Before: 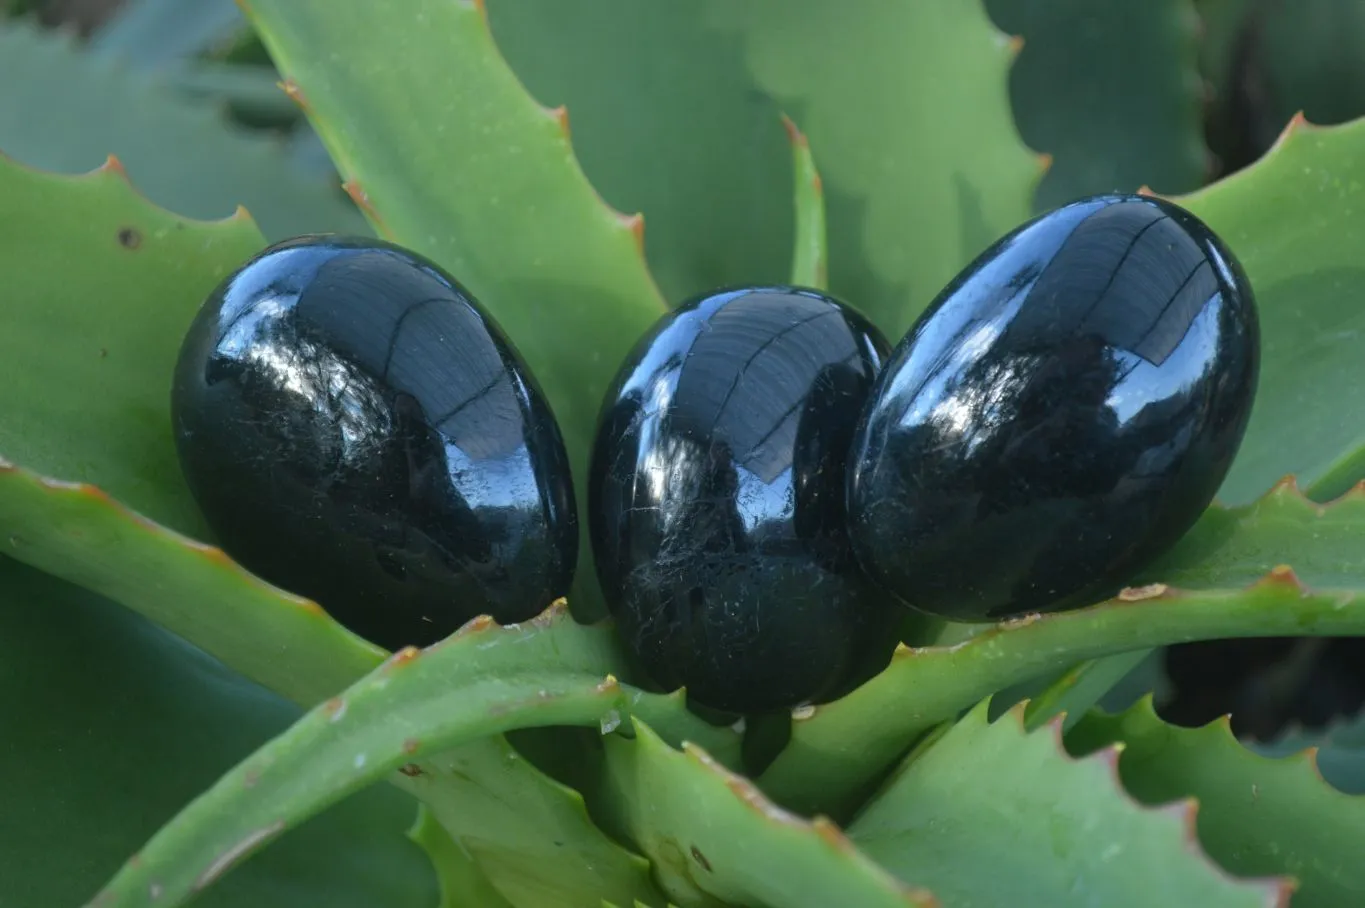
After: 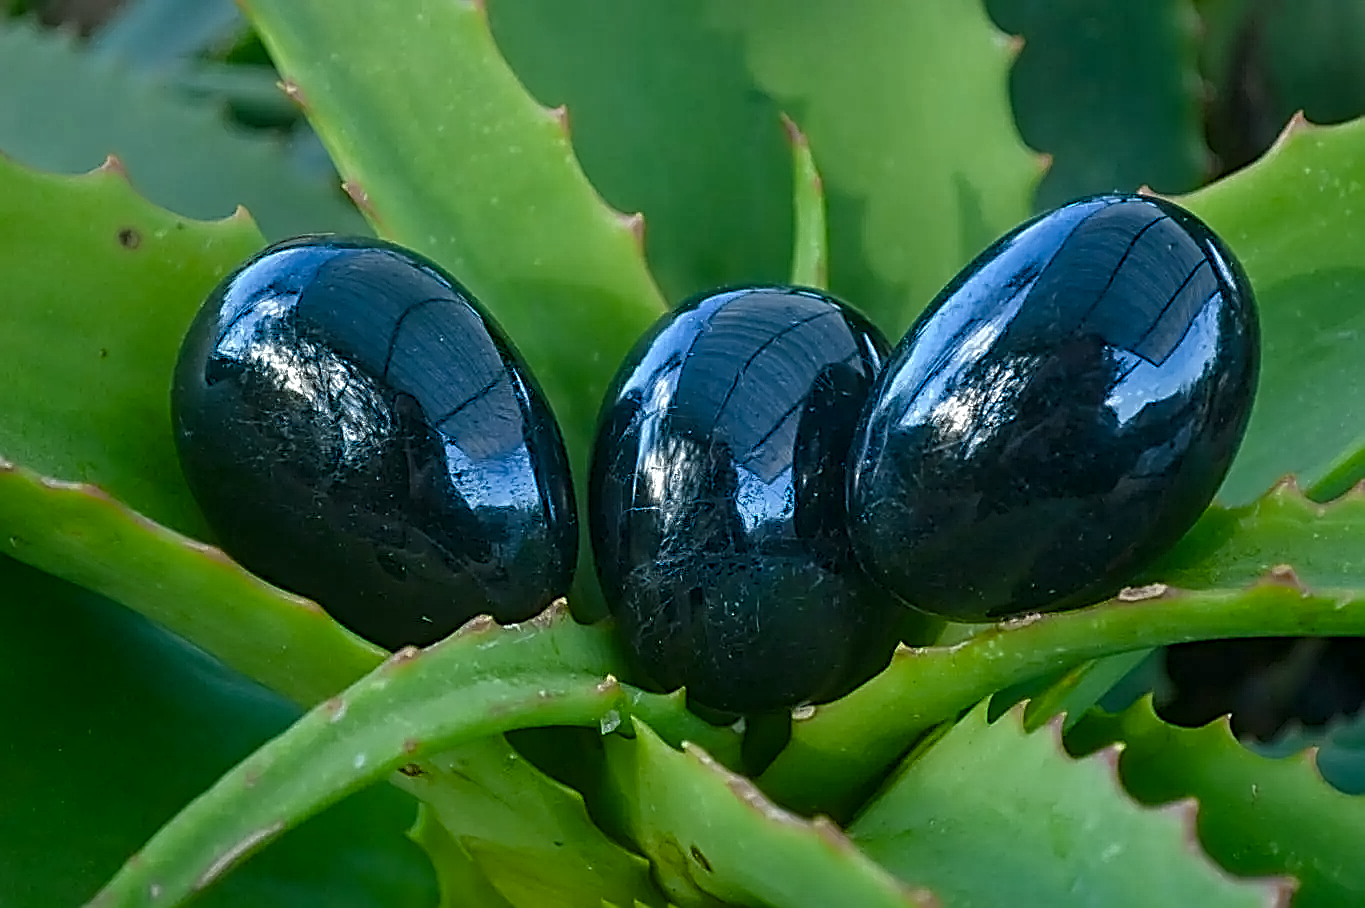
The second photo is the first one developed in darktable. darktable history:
lens correction: correction method embedded metadata, crop 3.48, focal 6.9, aperture 1.7, distance 2.55, camera "Pixel 9 Pro", lens "Pixel 9 Pro back camera 6.9mm f/1.7"
sharpen: amount 1.861
haze removal: on, module defaults
chromatic aberrations: on, module defaults
local contrast: on, module defaults
color equalizer: saturation › red 0.947, saturation › orange 0.722, hue › red 9.24, brightness › red 0.843, node placement 14°
color balance rgb "_builtin_basic colorfulness | vibrant colors": perceptual saturation grading › global saturation 20%, perceptual saturation grading › highlights -25%, perceptual saturation grading › shadows 50%
